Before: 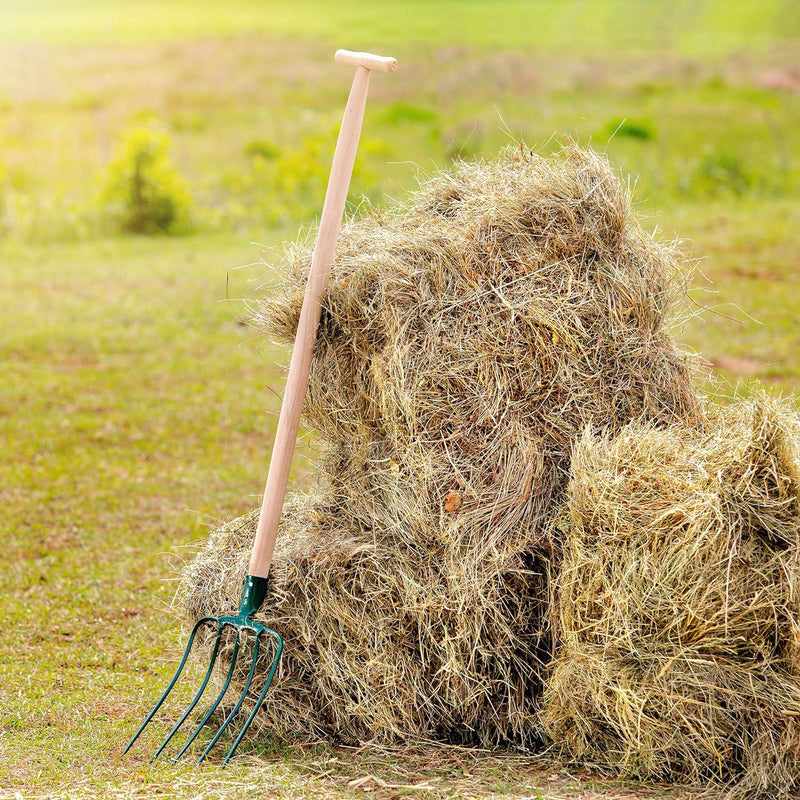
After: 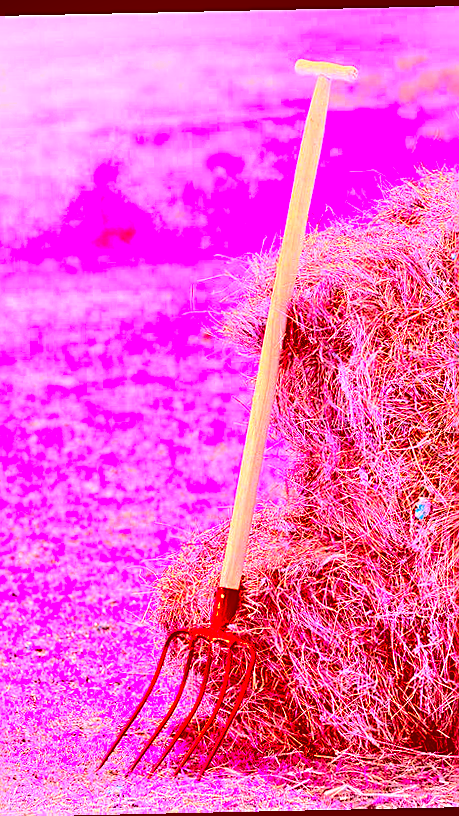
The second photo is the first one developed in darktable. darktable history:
crop: left 5.114%, right 38.589%
exposure: exposure 0.375 EV, compensate highlight preservation false
sharpen: on, module defaults
rotate and perspective: rotation -1.24°, automatic cropping off
color correction: highlights a* -39.68, highlights b* -40, shadows a* -40, shadows b* -40, saturation -3
tone equalizer: -8 EV -0.75 EV, -7 EV -0.7 EV, -6 EV -0.6 EV, -5 EV -0.4 EV, -3 EV 0.4 EV, -2 EV 0.6 EV, -1 EV 0.7 EV, +0 EV 0.75 EV, edges refinement/feathering 500, mask exposure compensation -1.57 EV, preserve details no
vignetting: fall-off radius 60.92%
